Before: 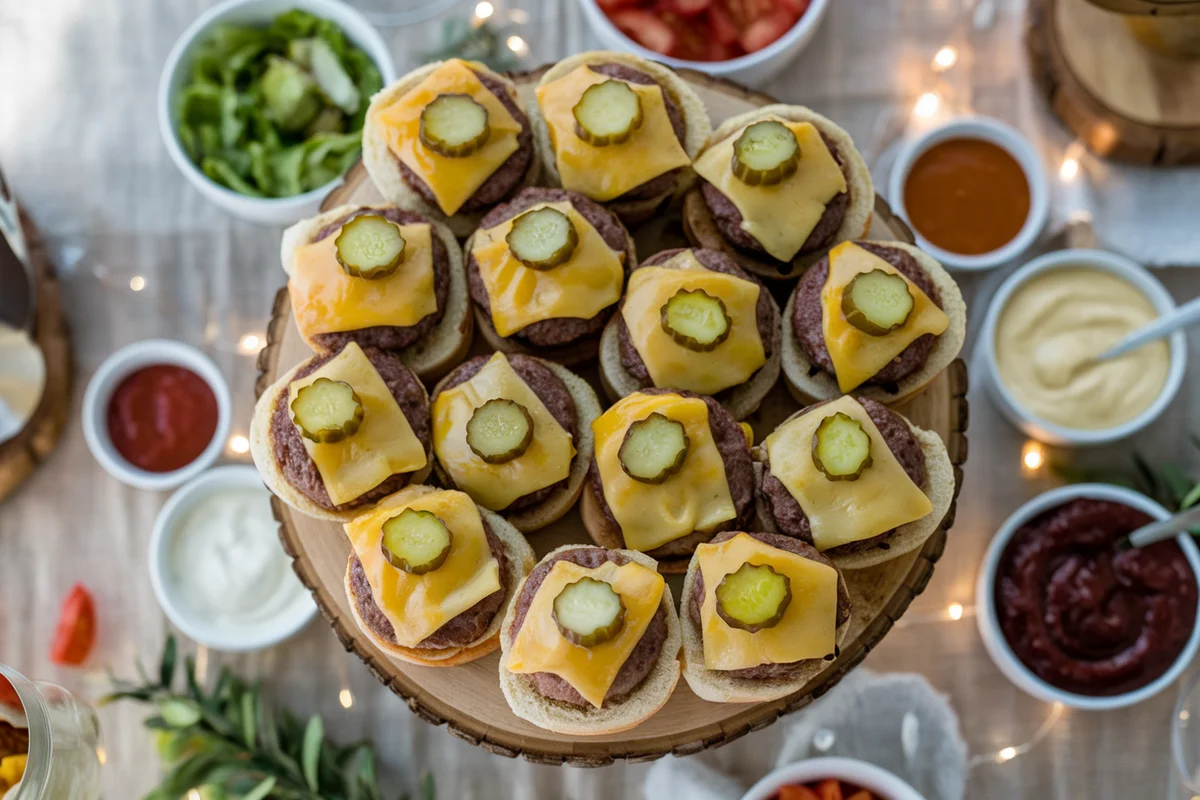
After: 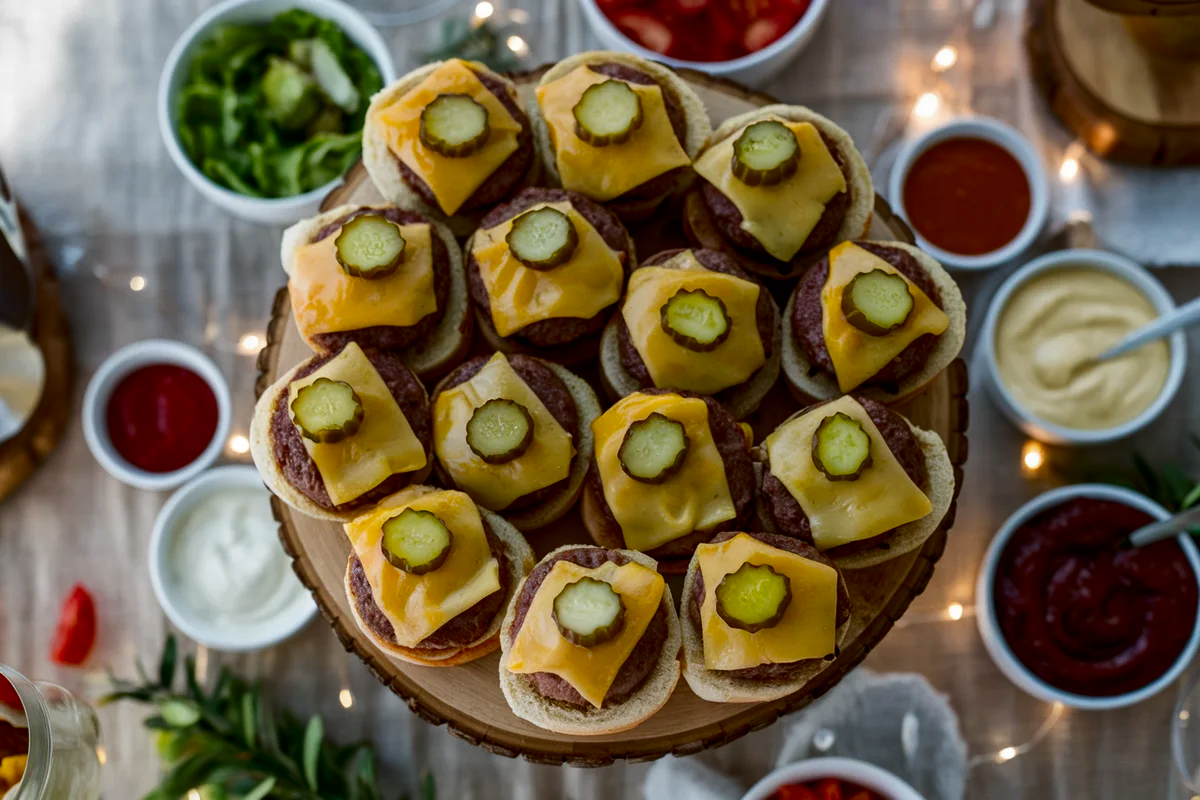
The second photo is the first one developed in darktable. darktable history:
contrast brightness saturation: contrast 0.099, brightness -0.259, saturation 0.145
